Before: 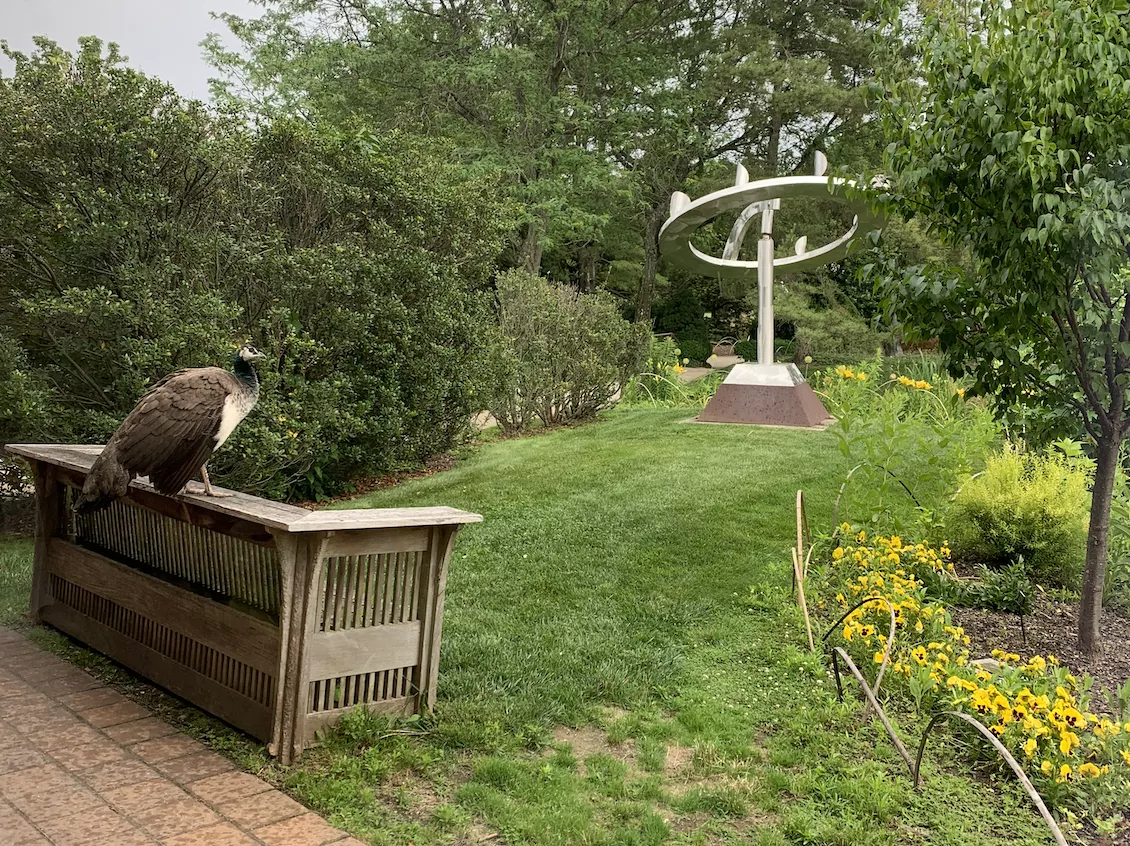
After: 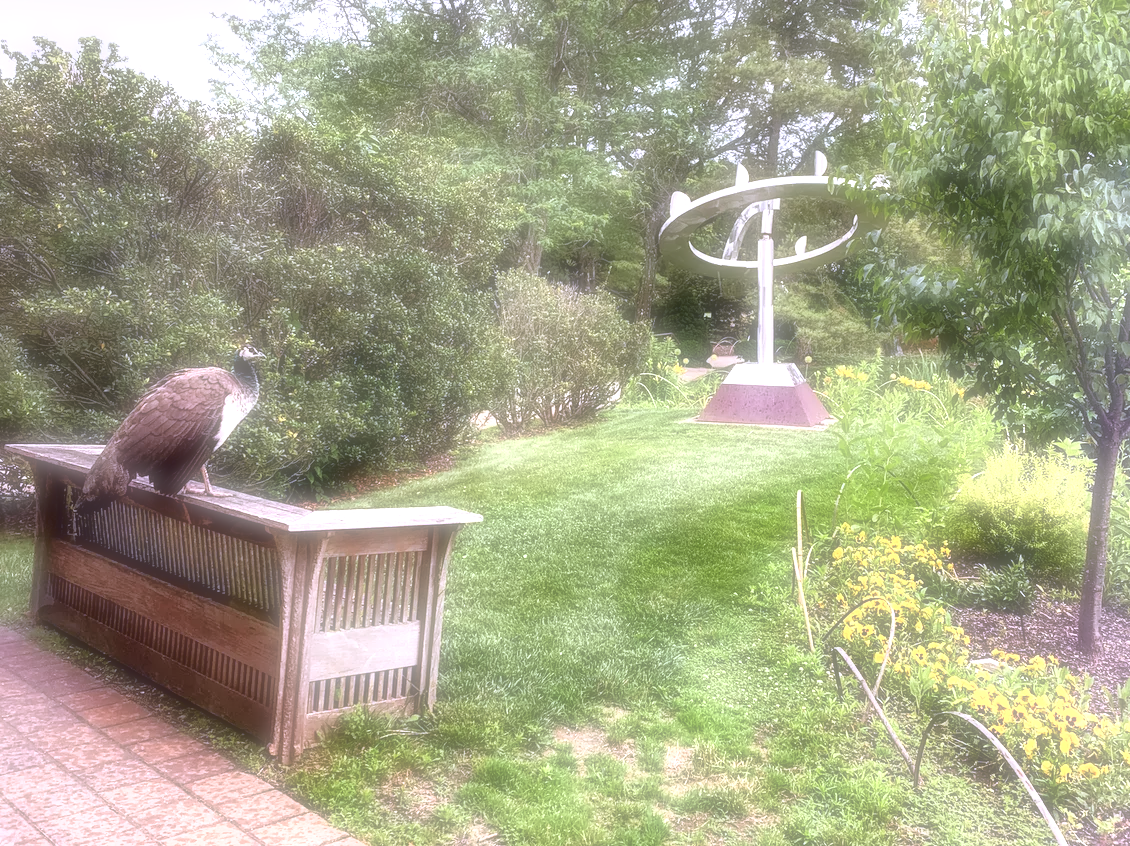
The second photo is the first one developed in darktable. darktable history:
white balance: red 0.988, blue 1.017
exposure: black level correction 0, exposure 1.3 EV, compensate exposure bias true, compensate highlight preservation false
color calibration: output R [1.063, -0.012, -0.003, 0], output B [-0.079, 0.047, 1, 0], illuminant custom, x 0.389, y 0.387, temperature 3838.64 K
local contrast: on, module defaults
tone curve: curves: ch0 [(0, 0) (0.126, 0.061) (0.362, 0.382) (0.498, 0.498) (0.706, 0.712) (1, 1)]; ch1 [(0, 0) (0.5, 0.522) (0.55, 0.586) (1, 1)]; ch2 [(0, 0) (0.44, 0.424) (0.5, 0.482) (0.537, 0.538) (1, 1)], color space Lab, independent channels, preserve colors none
shadows and highlights: soften with gaussian
color zones: curves: ch1 [(0, 0.525) (0.143, 0.556) (0.286, 0.52) (0.429, 0.5) (0.571, 0.5) (0.714, 0.5) (0.857, 0.503) (1, 0.525)]
soften: on, module defaults
